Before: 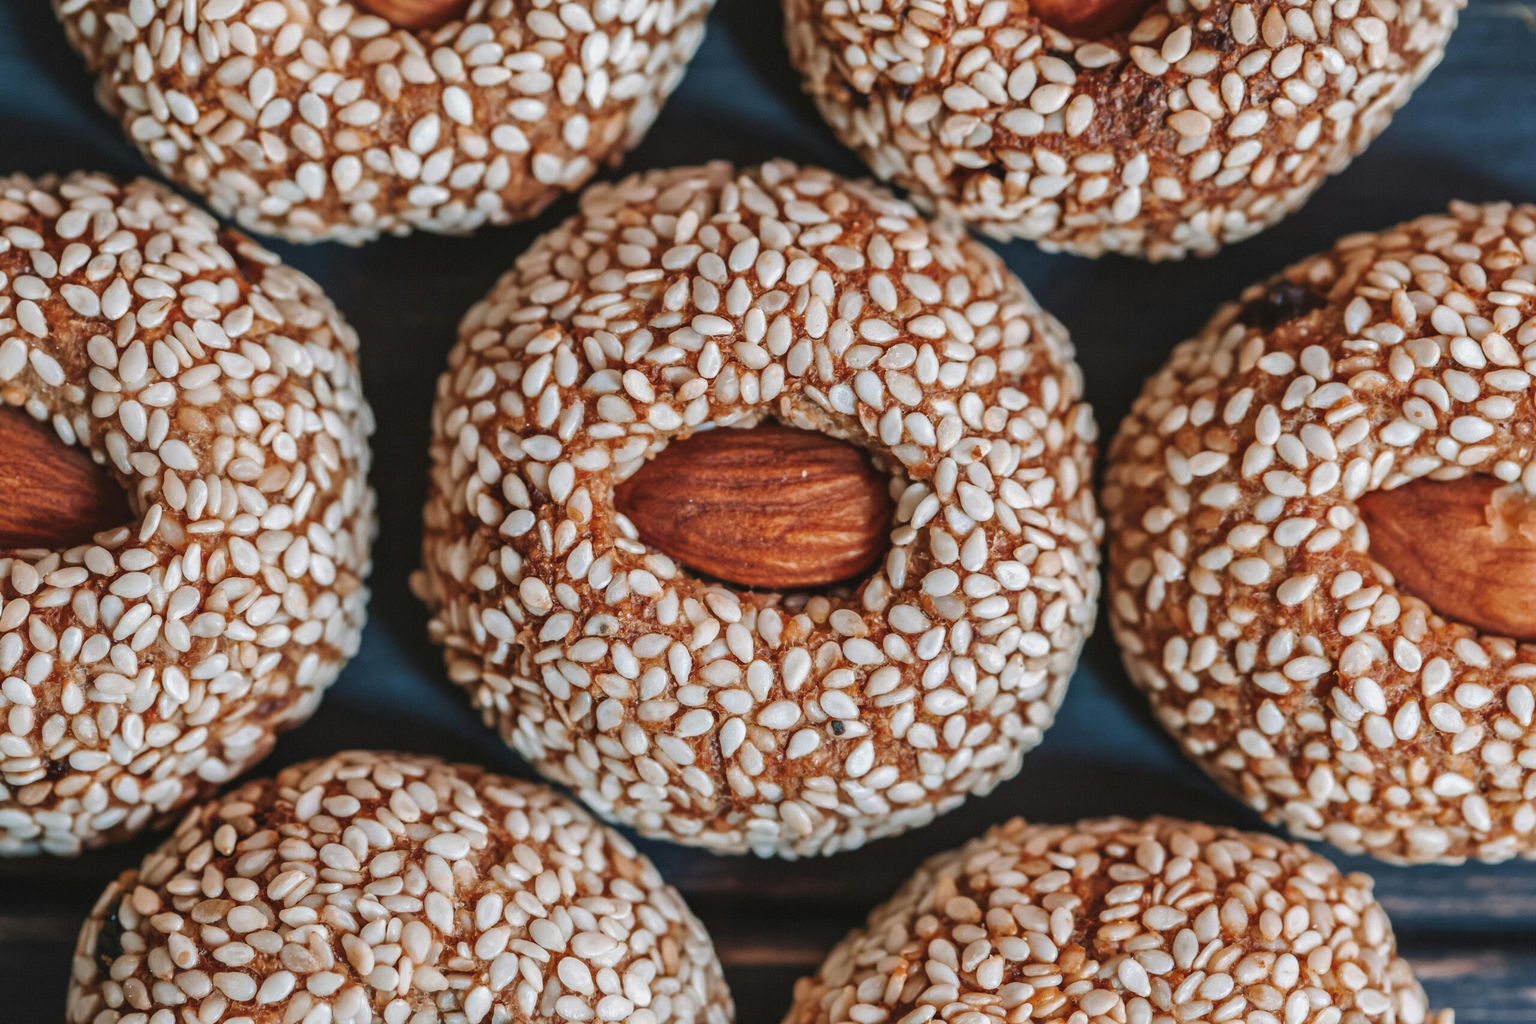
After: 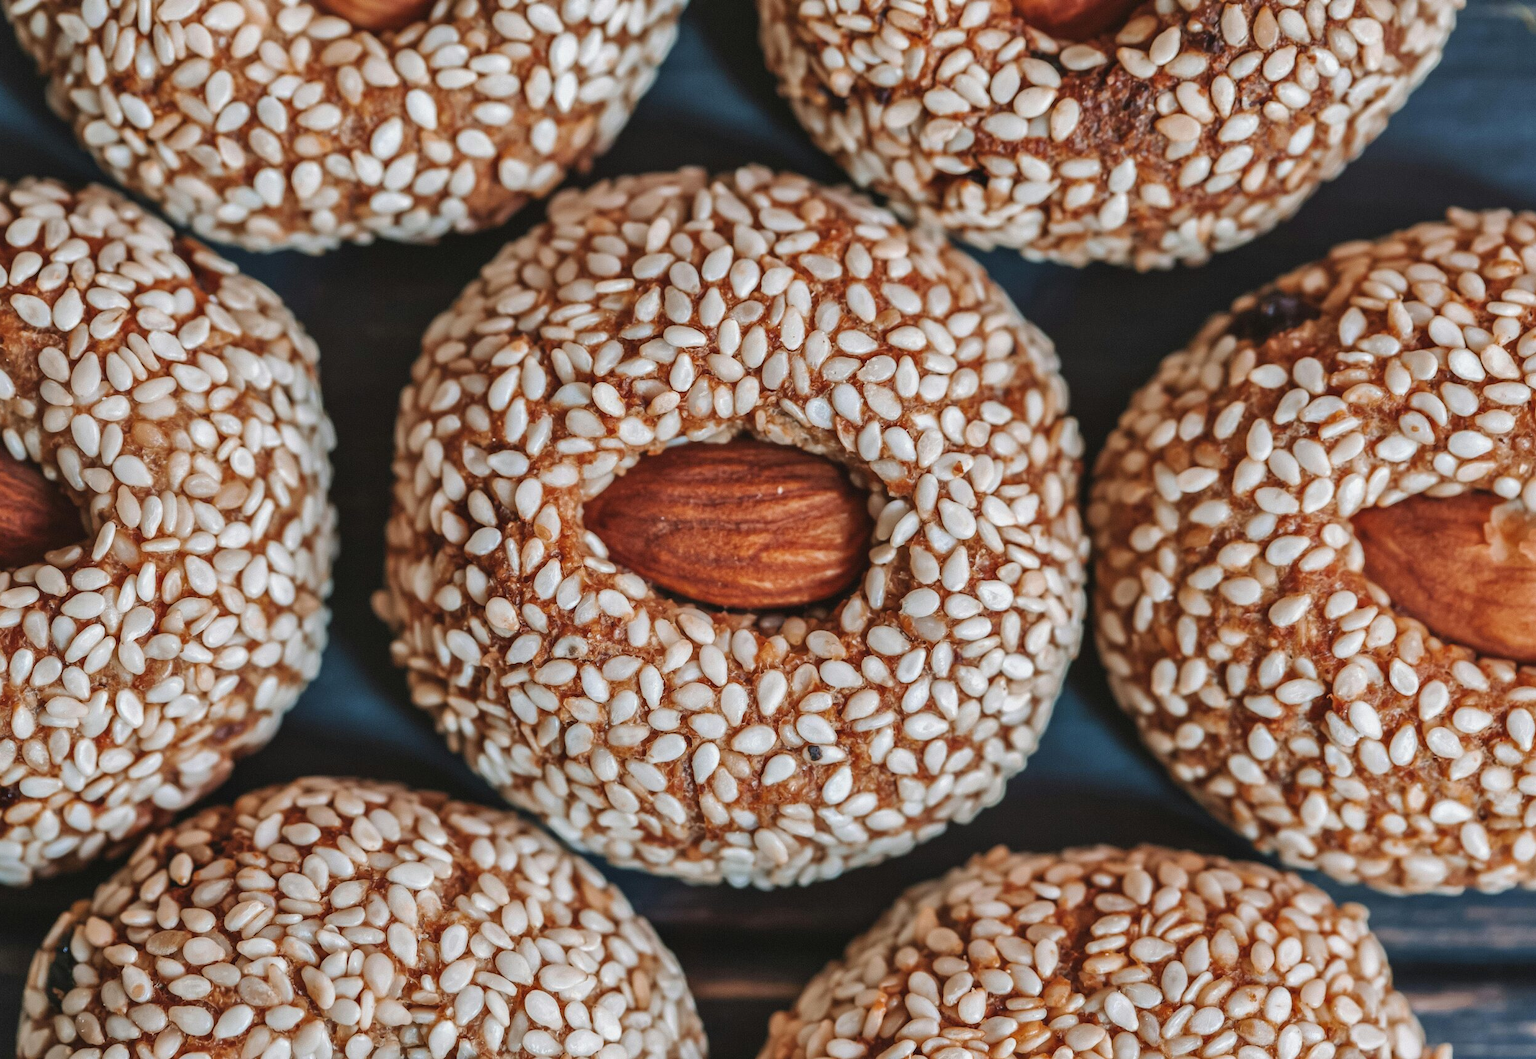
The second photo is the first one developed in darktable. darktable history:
crop and rotate: left 3.32%
shadows and highlights: soften with gaussian
